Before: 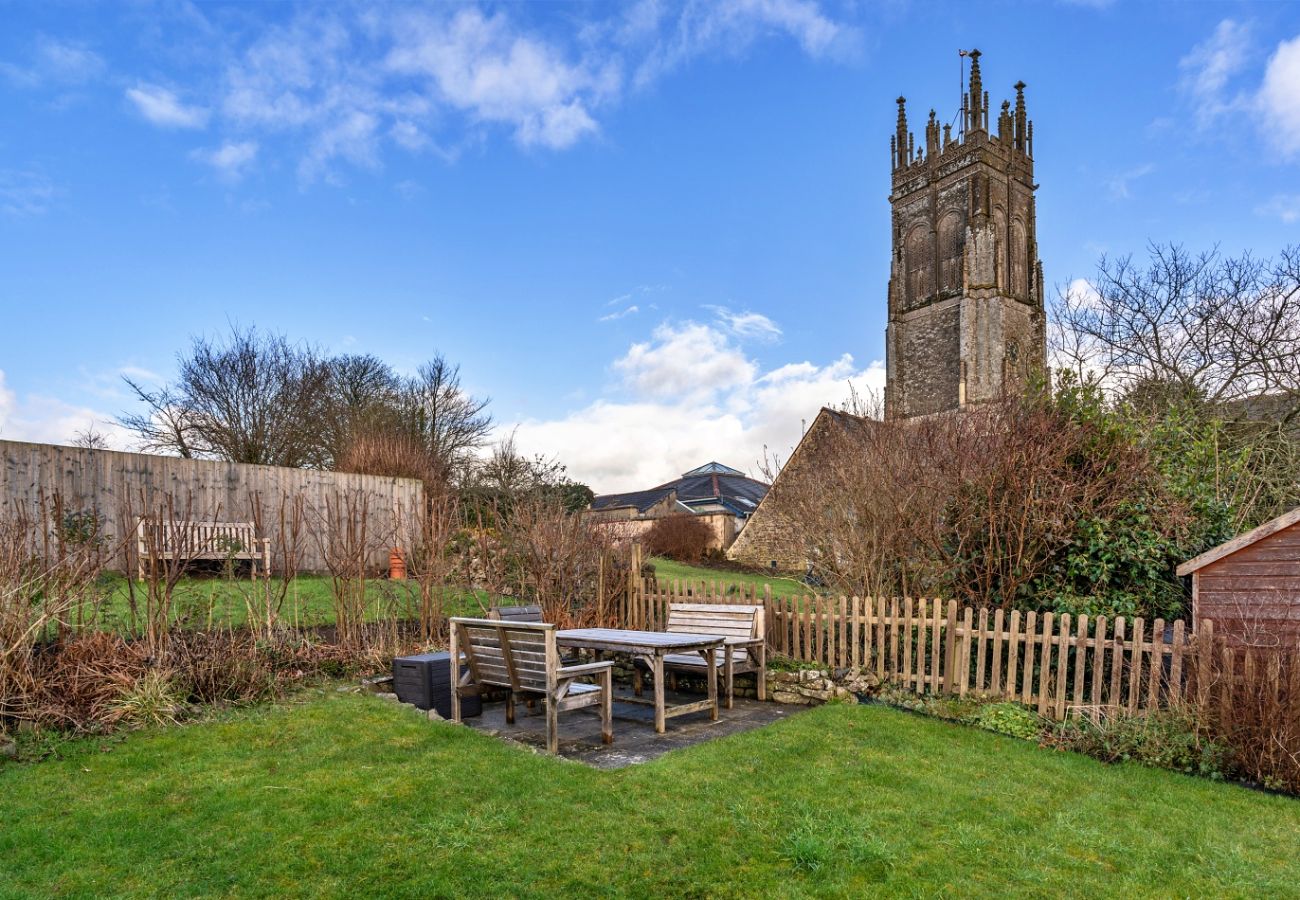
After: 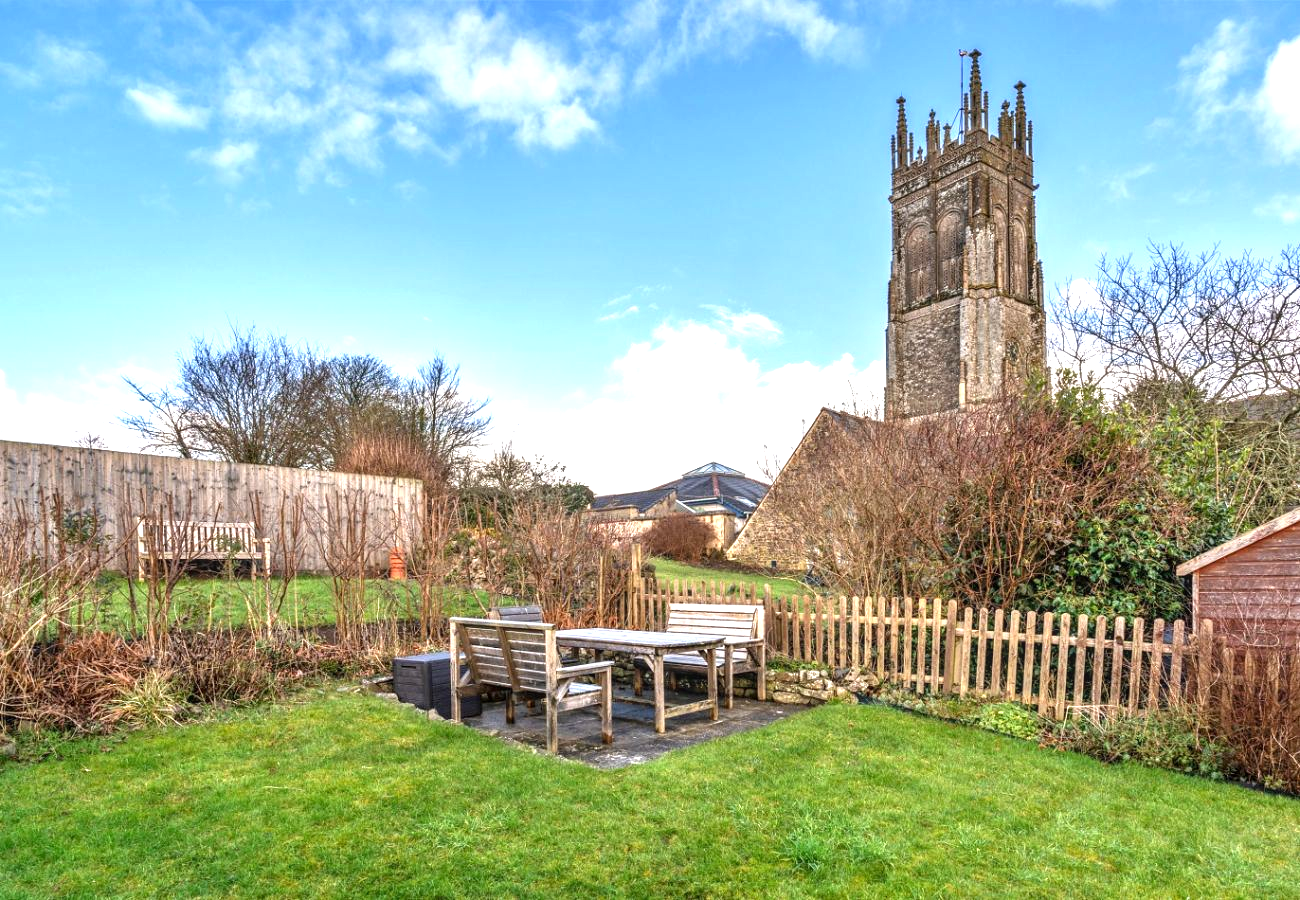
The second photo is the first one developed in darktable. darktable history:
exposure: exposure 0.948 EV, compensate highlight preservation false
local contrast: detail 114%
